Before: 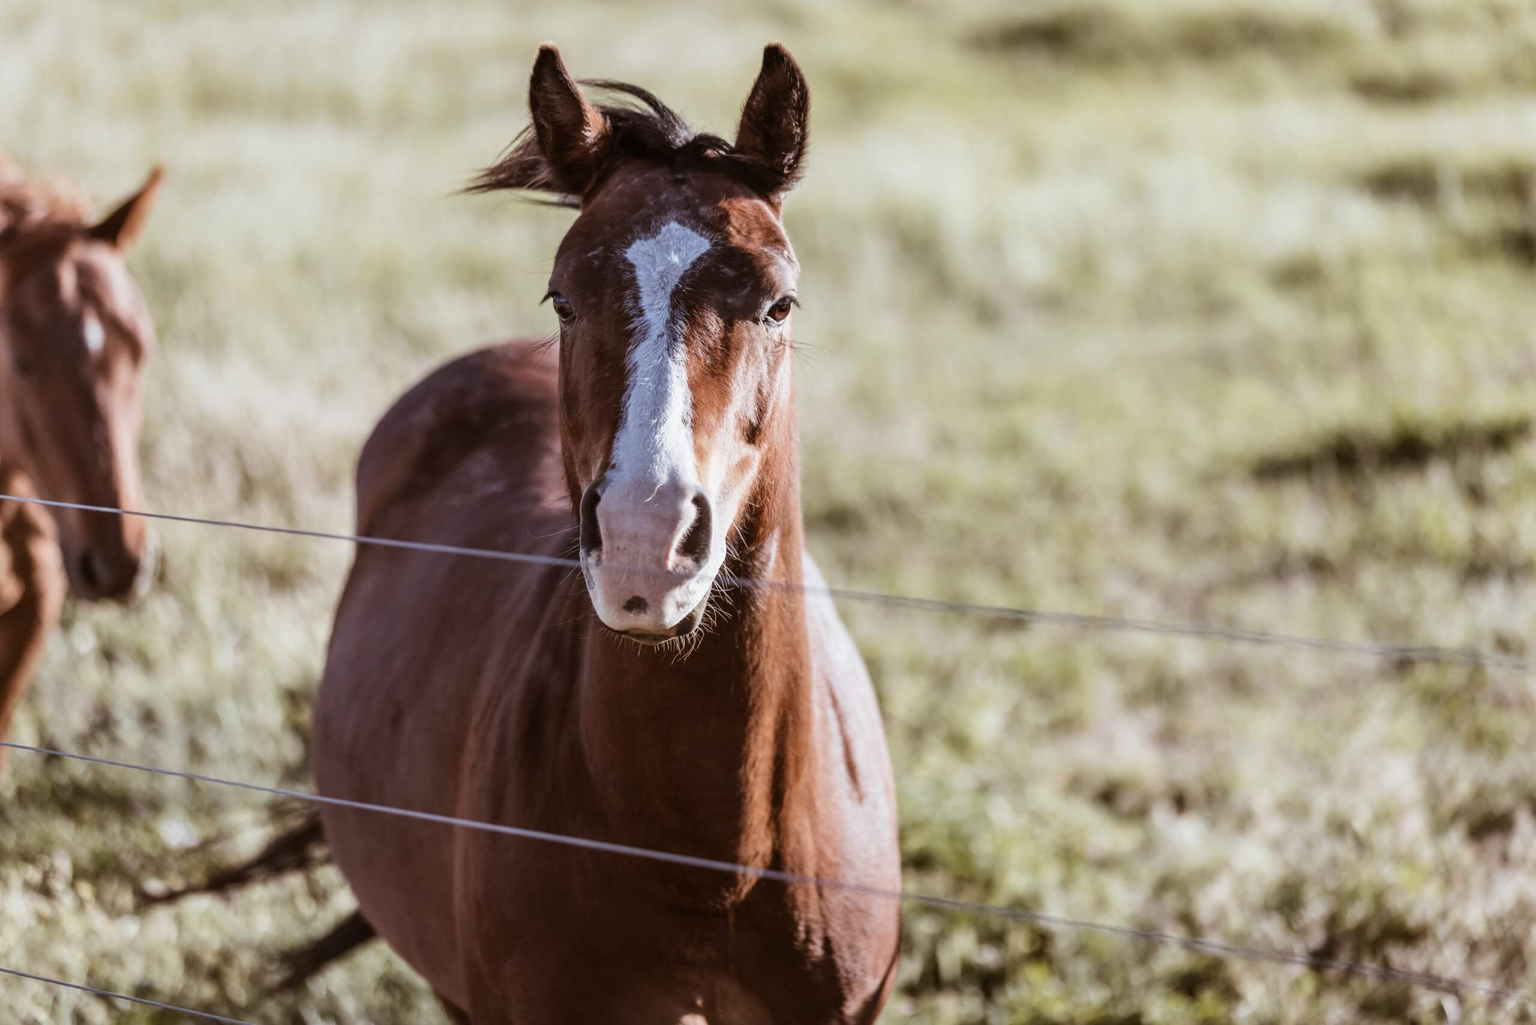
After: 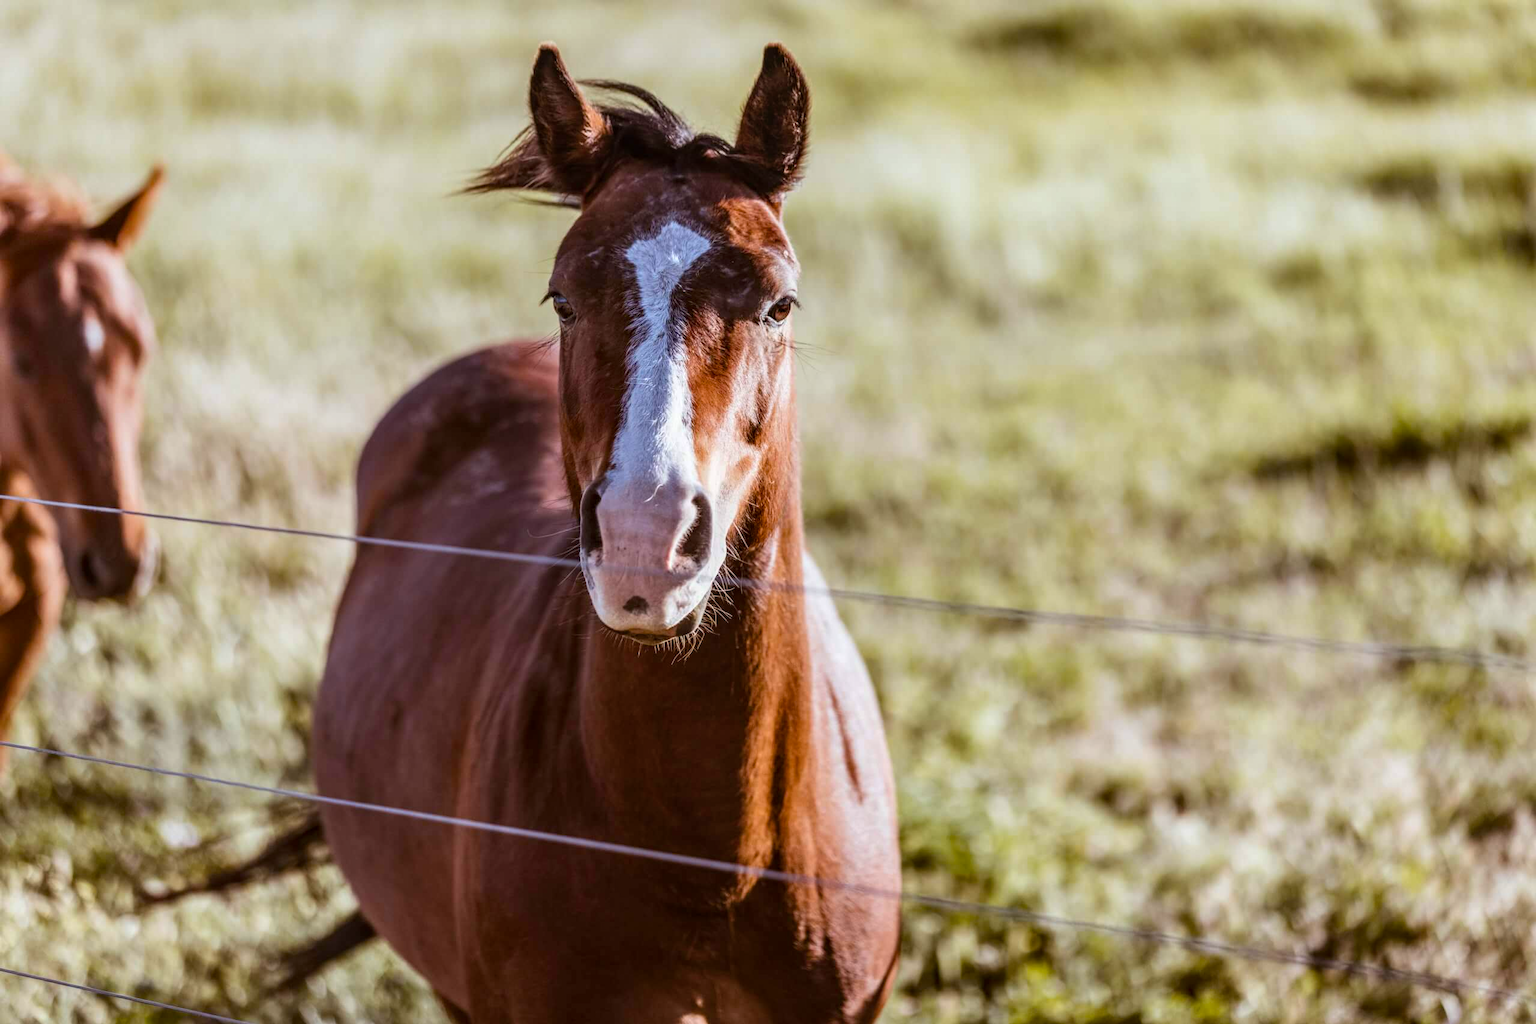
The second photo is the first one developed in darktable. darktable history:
color balance rgb: linear chroma grading › global chroma 15%, perceptual saturation grading › global saturation 30%
local contrast: on, module defaults
